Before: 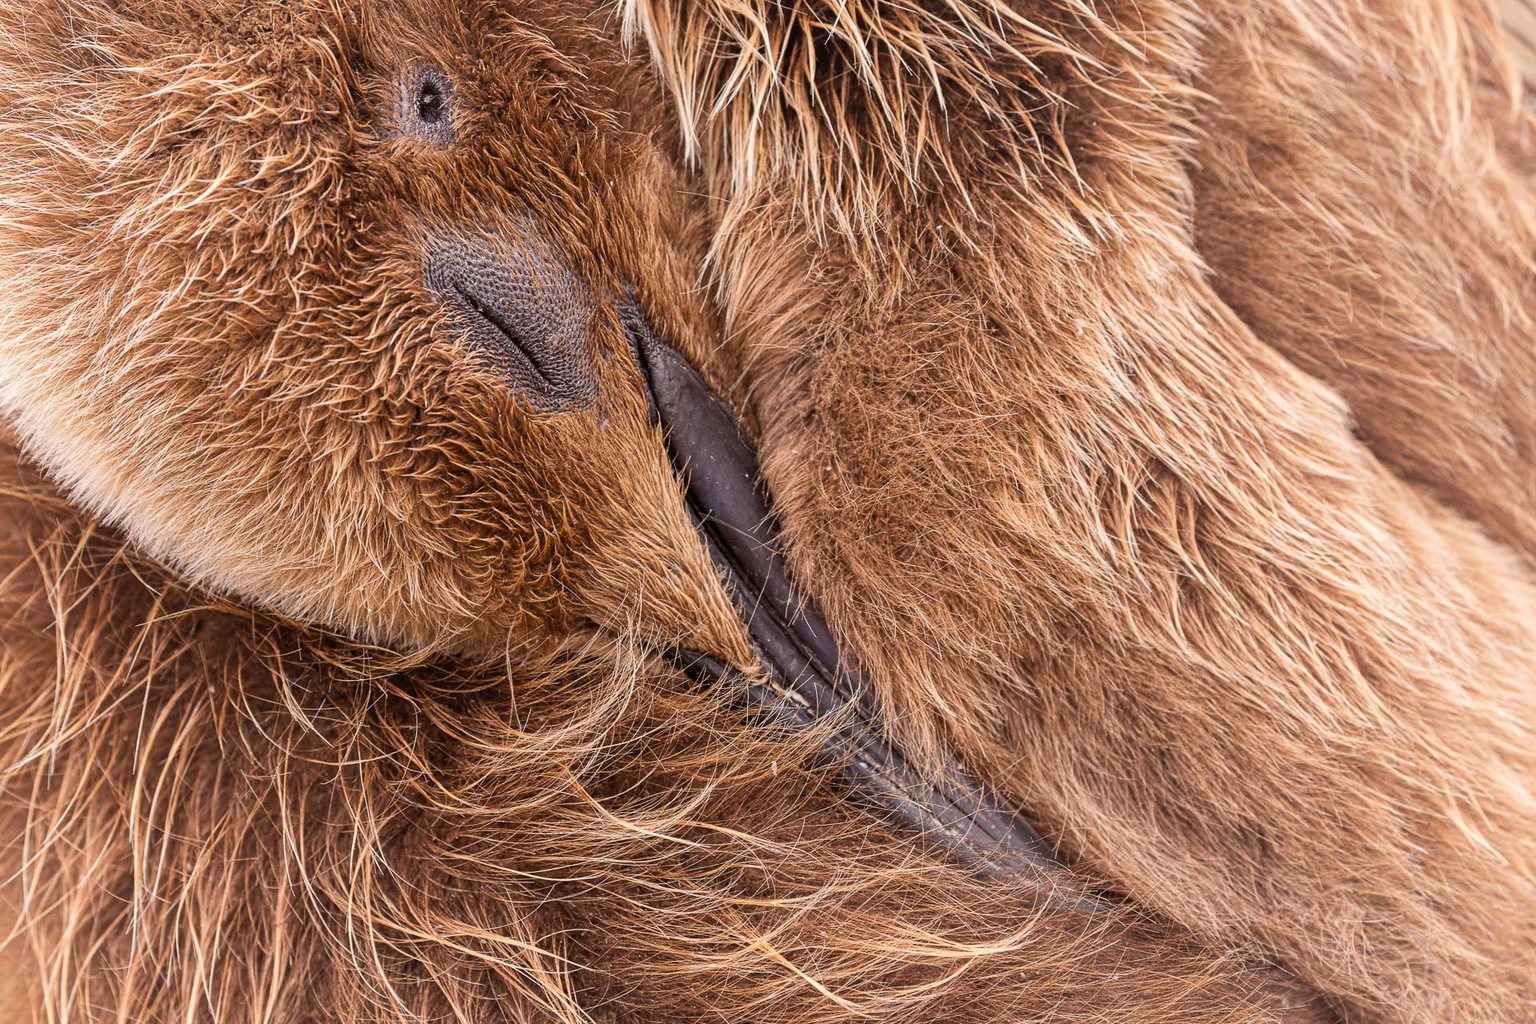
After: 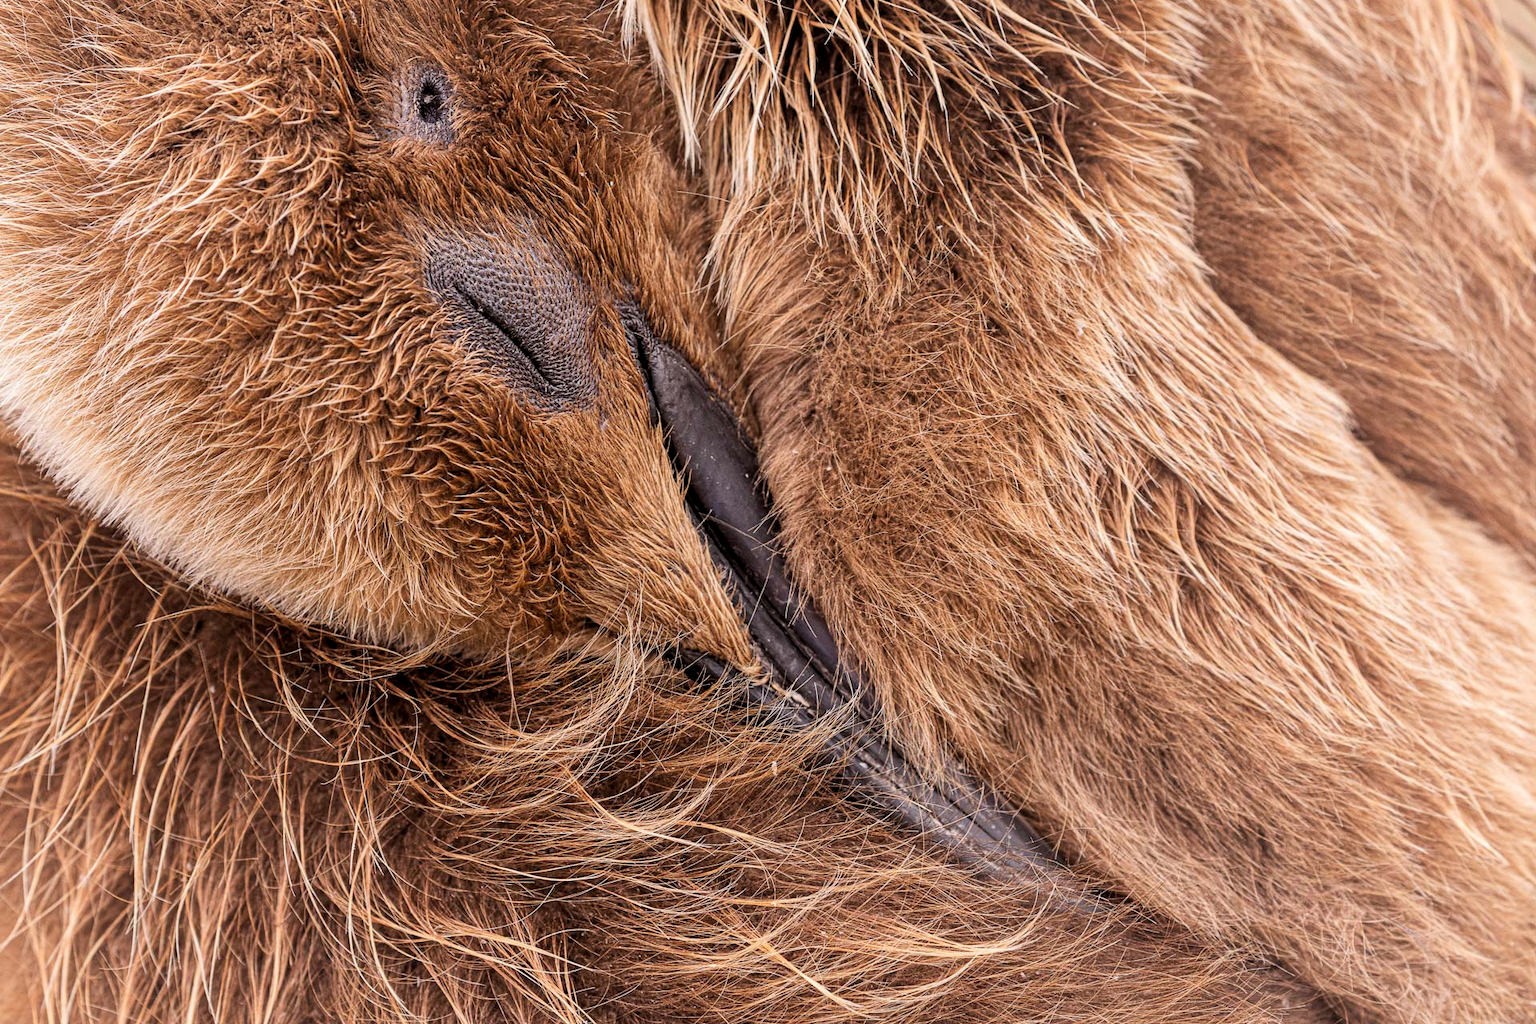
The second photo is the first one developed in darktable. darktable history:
filmic rgb: middle gray luminance 18.42%, black relative exposure -11.45 EV, white relative exposure 2.55 EV, threshold 6 EV, target black luminance 0%, hardness 8.41, latitude 99%, contrast 1.084, shadows ↔ highlights balance 0.505%, add noise in highlights 0, preserve chrominance max RGB, color science v3 (2019), use custom middle-gray values true, iterations of high-quality reconstruction 0, contrast in highlights soft, enable highlight reconstruction true
local contrast: highlights 100%, shadows 100%, detail 120%, midtone range 0.2
